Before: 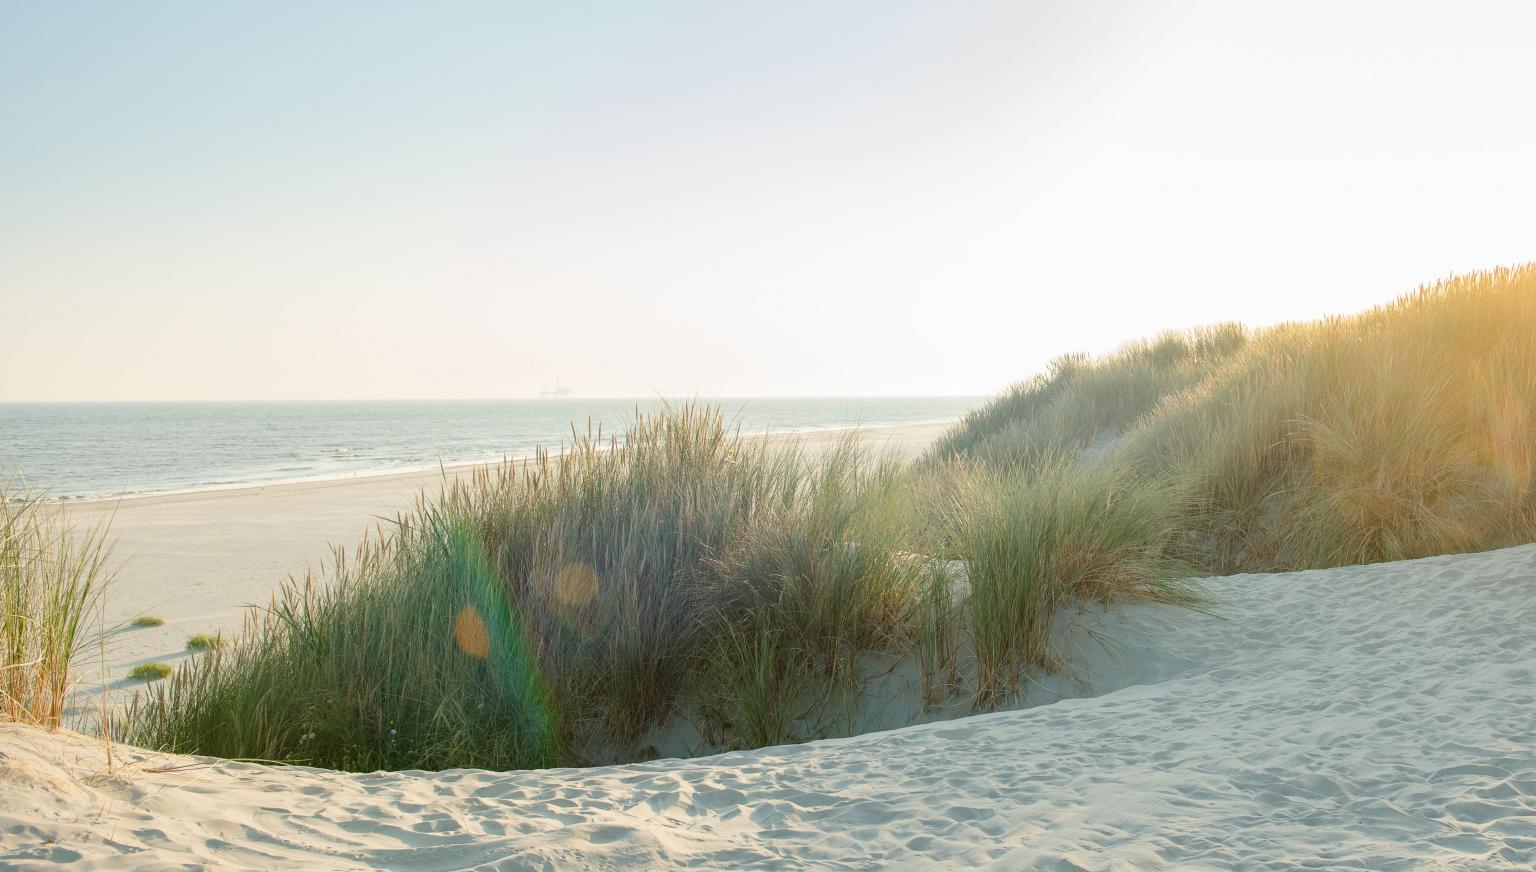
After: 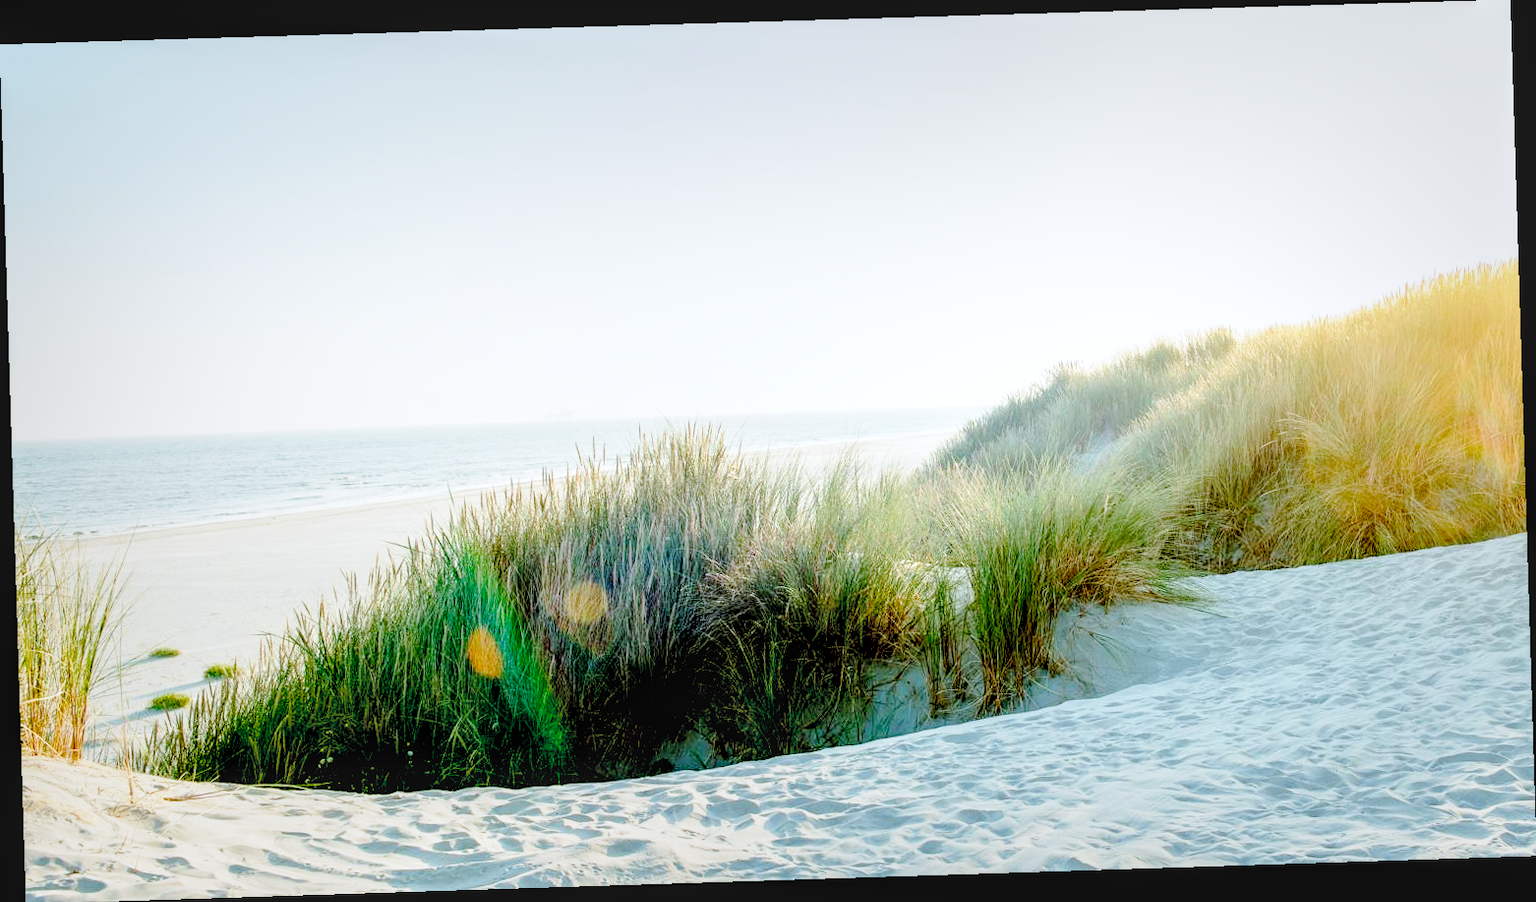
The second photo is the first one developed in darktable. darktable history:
exposure: black level correction 0.056, exposure -0.039 EV, compensate highlight preservation false
rotate and perspective: rotation -1.77°, lens shift (horizontal) 0.004, automatic cropping off
contrast brightness saturation: brightness 0.15
local contrast: detail 130%
color calibration: x 0.37, y 0.382, temperature 4313.32 K
base curve: curves: ch0 [(0, 0) (0.028, 0.03) (0.121, 0.232) (0.46, 0.748) (0.859, 0.968) (1, 1)], preserve colors none
